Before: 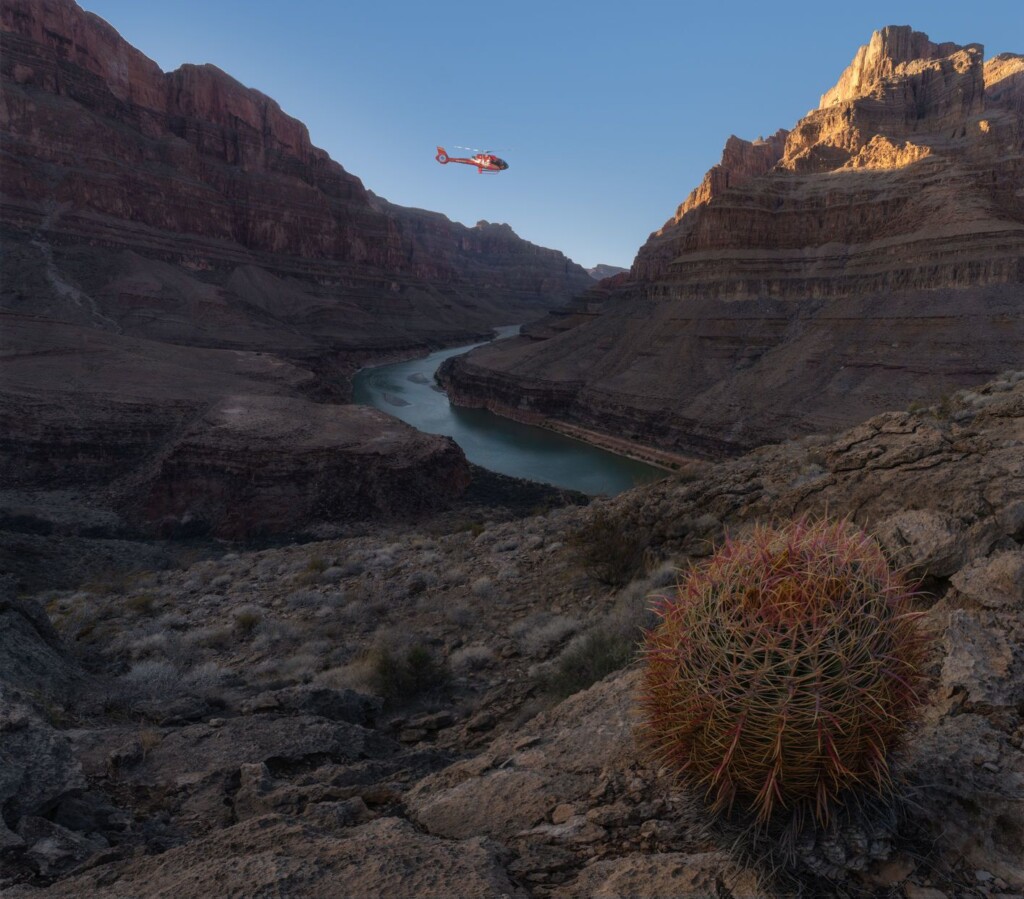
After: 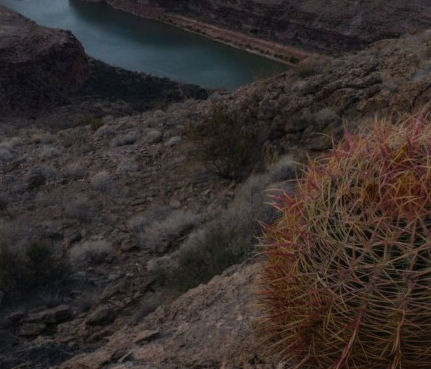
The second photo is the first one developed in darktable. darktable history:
crop: left 37.221%, top 45.169%, right 20.63%, bottom 13.777%
contrast brightness saturation: saturation -0.04
